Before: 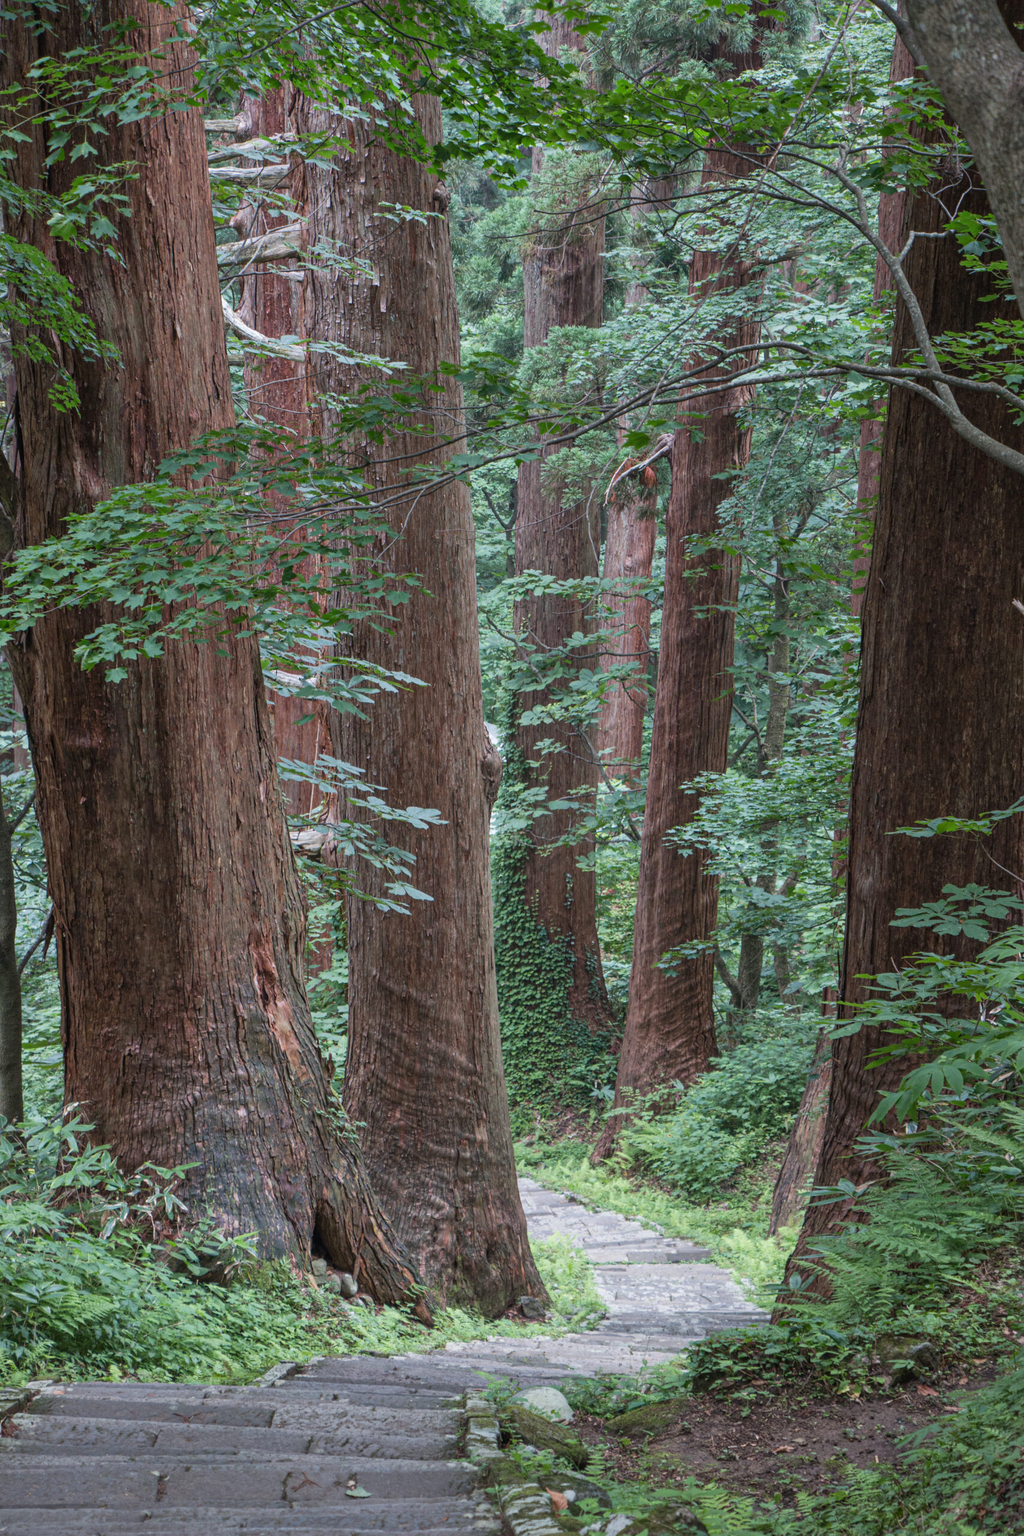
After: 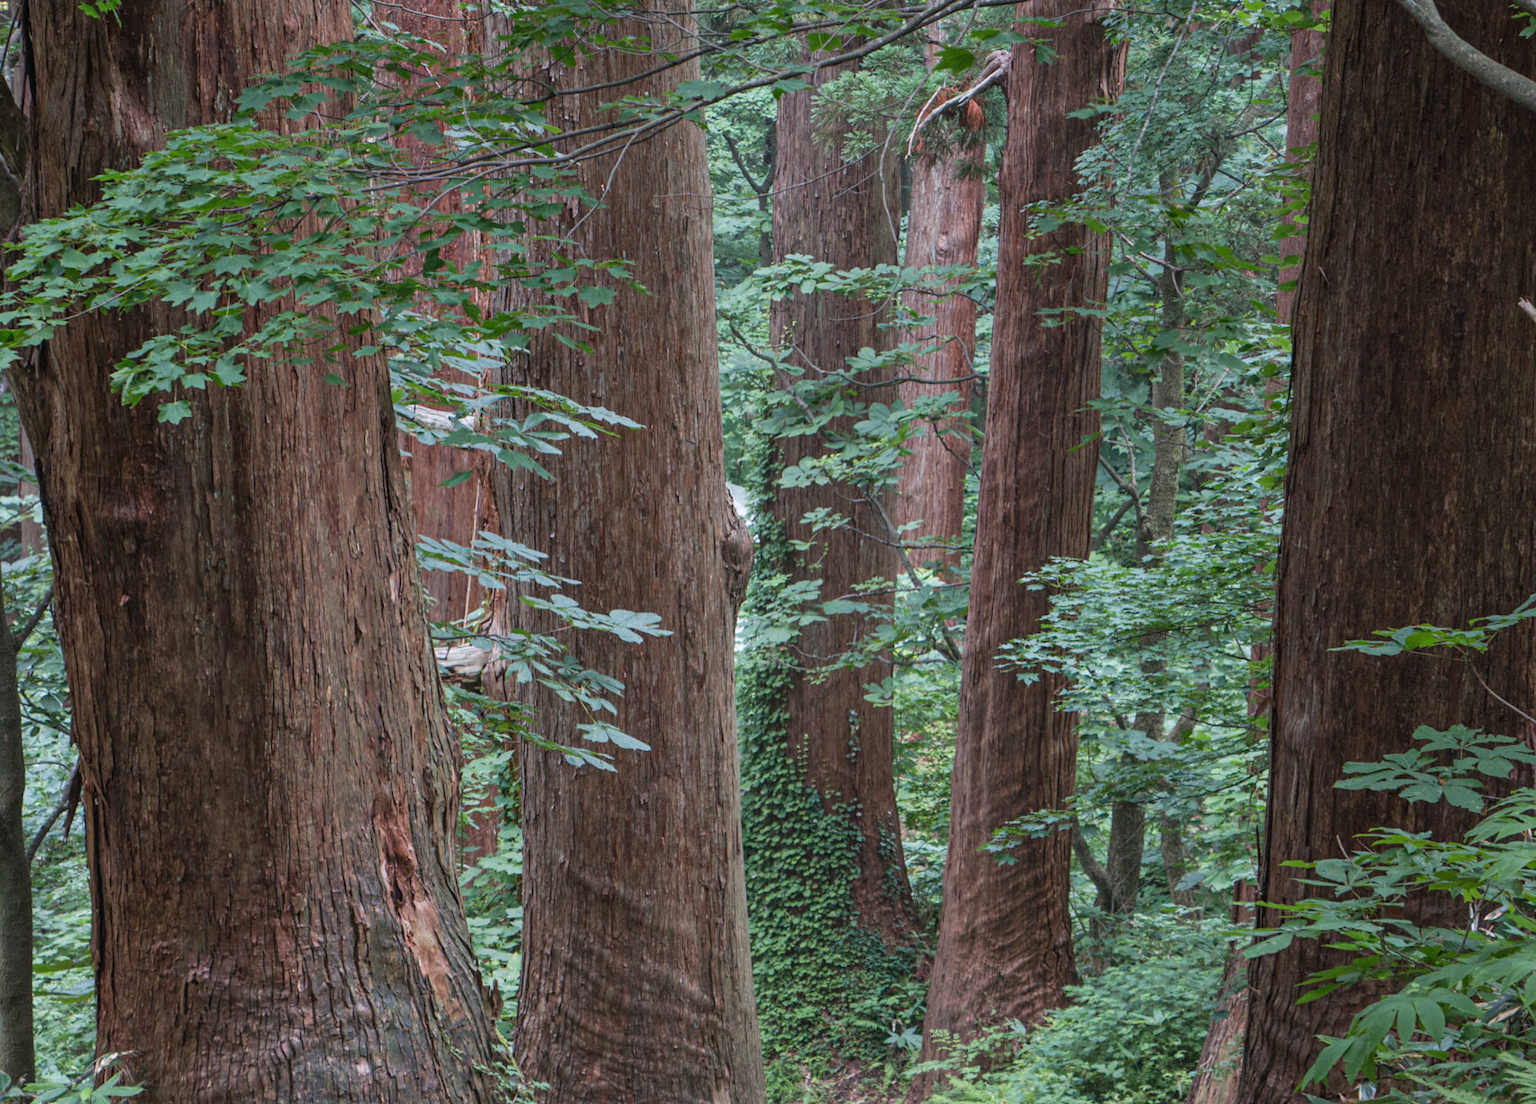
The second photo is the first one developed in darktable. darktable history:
crop and rotate: top 26.081%, bottom 25.966%
tone equalizer: smoothing diameter 24.84%, edges refinement/feathering 13.67, preserve details guided filter
